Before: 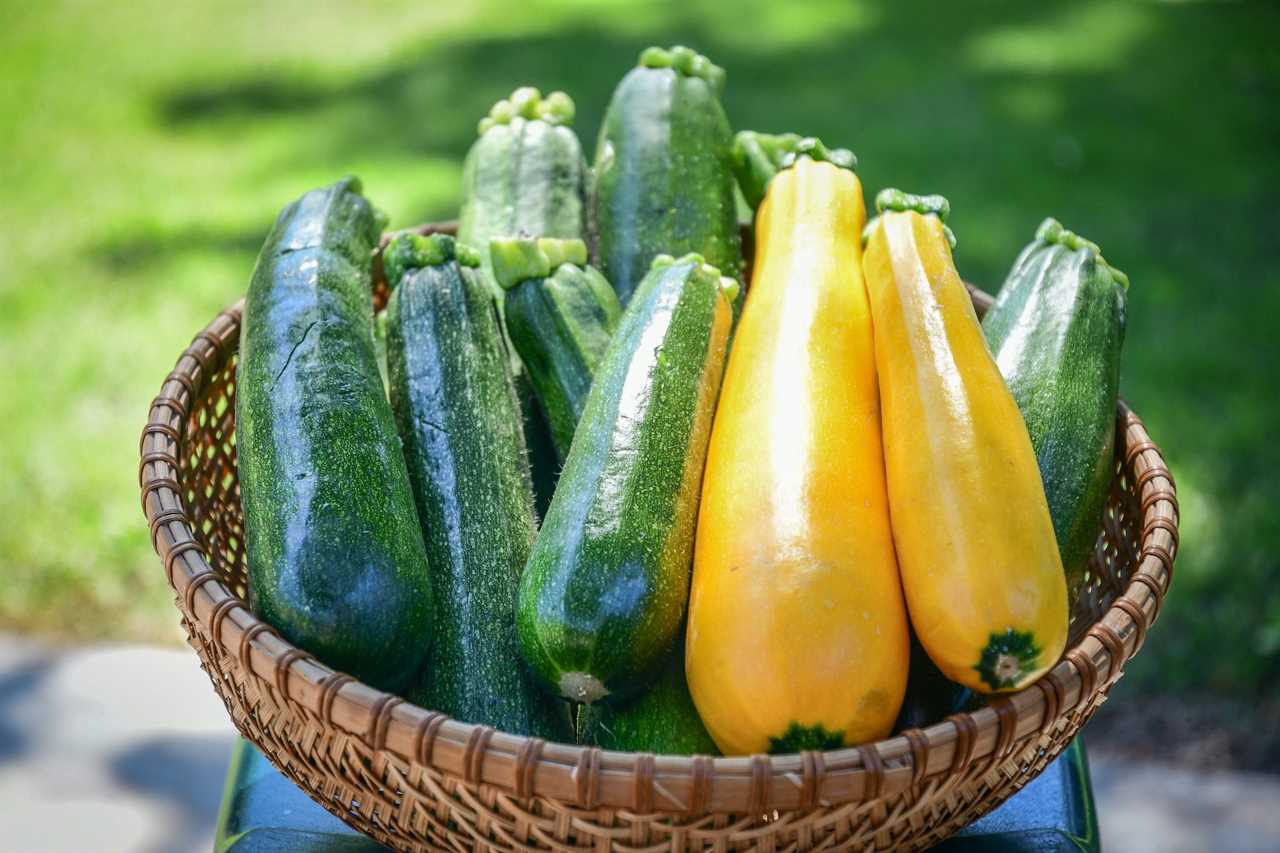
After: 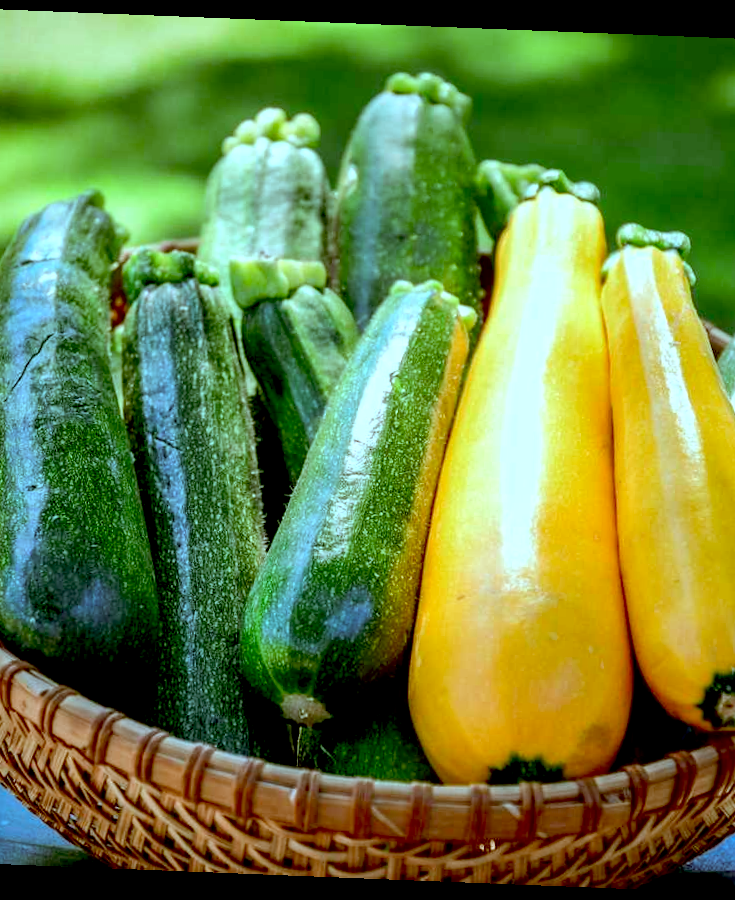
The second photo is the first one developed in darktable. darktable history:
crop: left 21.674%, right 22.086%
color correction: highlights a* -14.62, highlights b* -16.22, shadows a* 10.12, shadows b* 29.4
rotate and perspective: rotation 2.27°, automatic cropping off
exposure: black level correction 0.025, exposure 0.182 EV, compensate highlight preservation false
